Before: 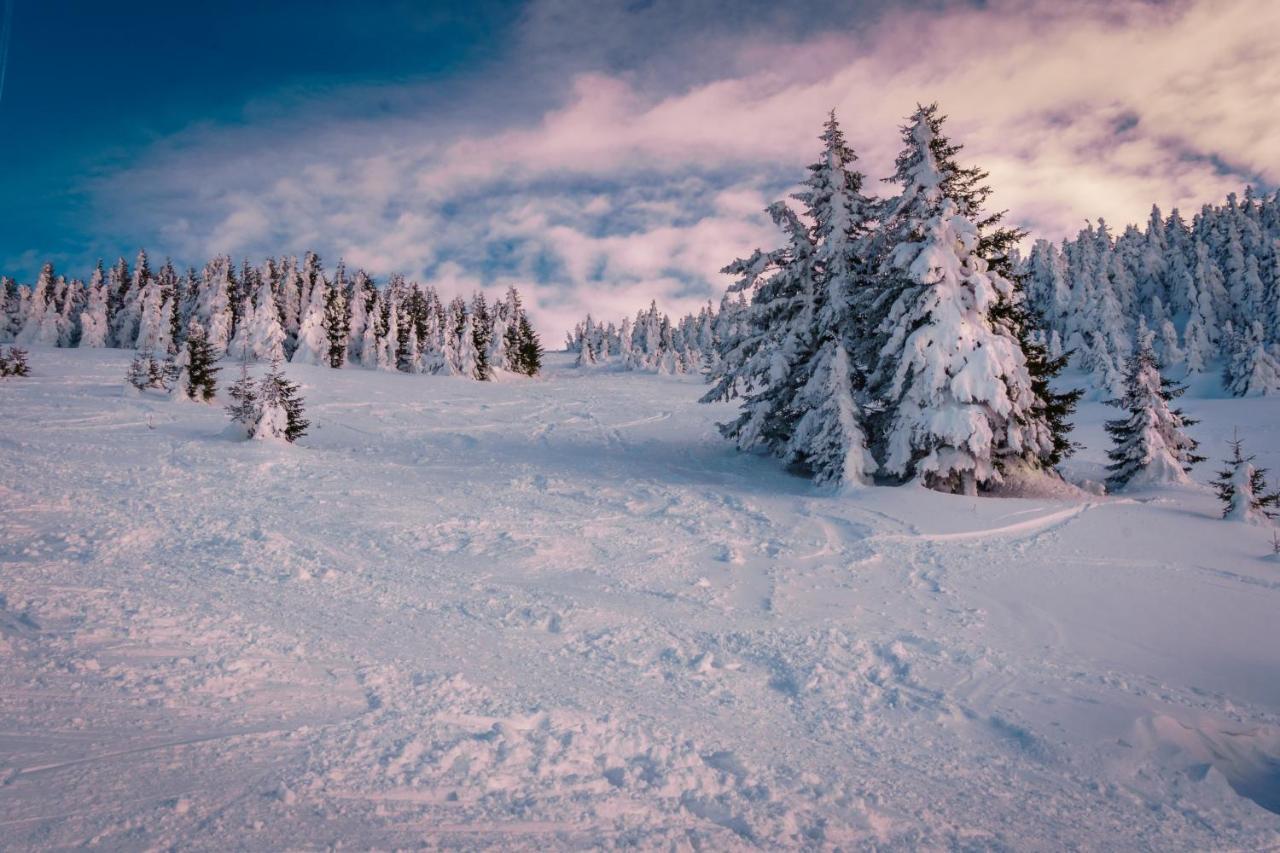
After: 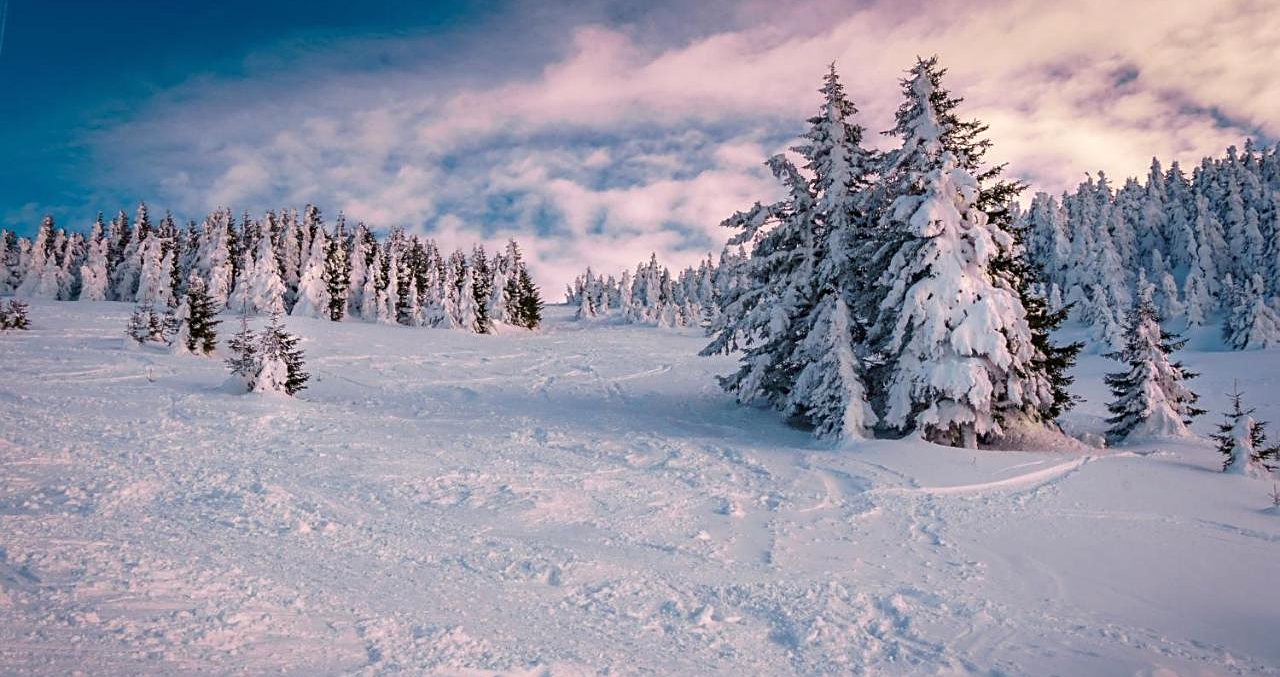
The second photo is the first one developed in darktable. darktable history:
sharpen: on, module defaults
crop and rotate: top 5.667%, bottom 14.937%
exposure: black level correction 0, exposure 0.2 EV, compensate exposure bias true, compensate highlight preservation false
